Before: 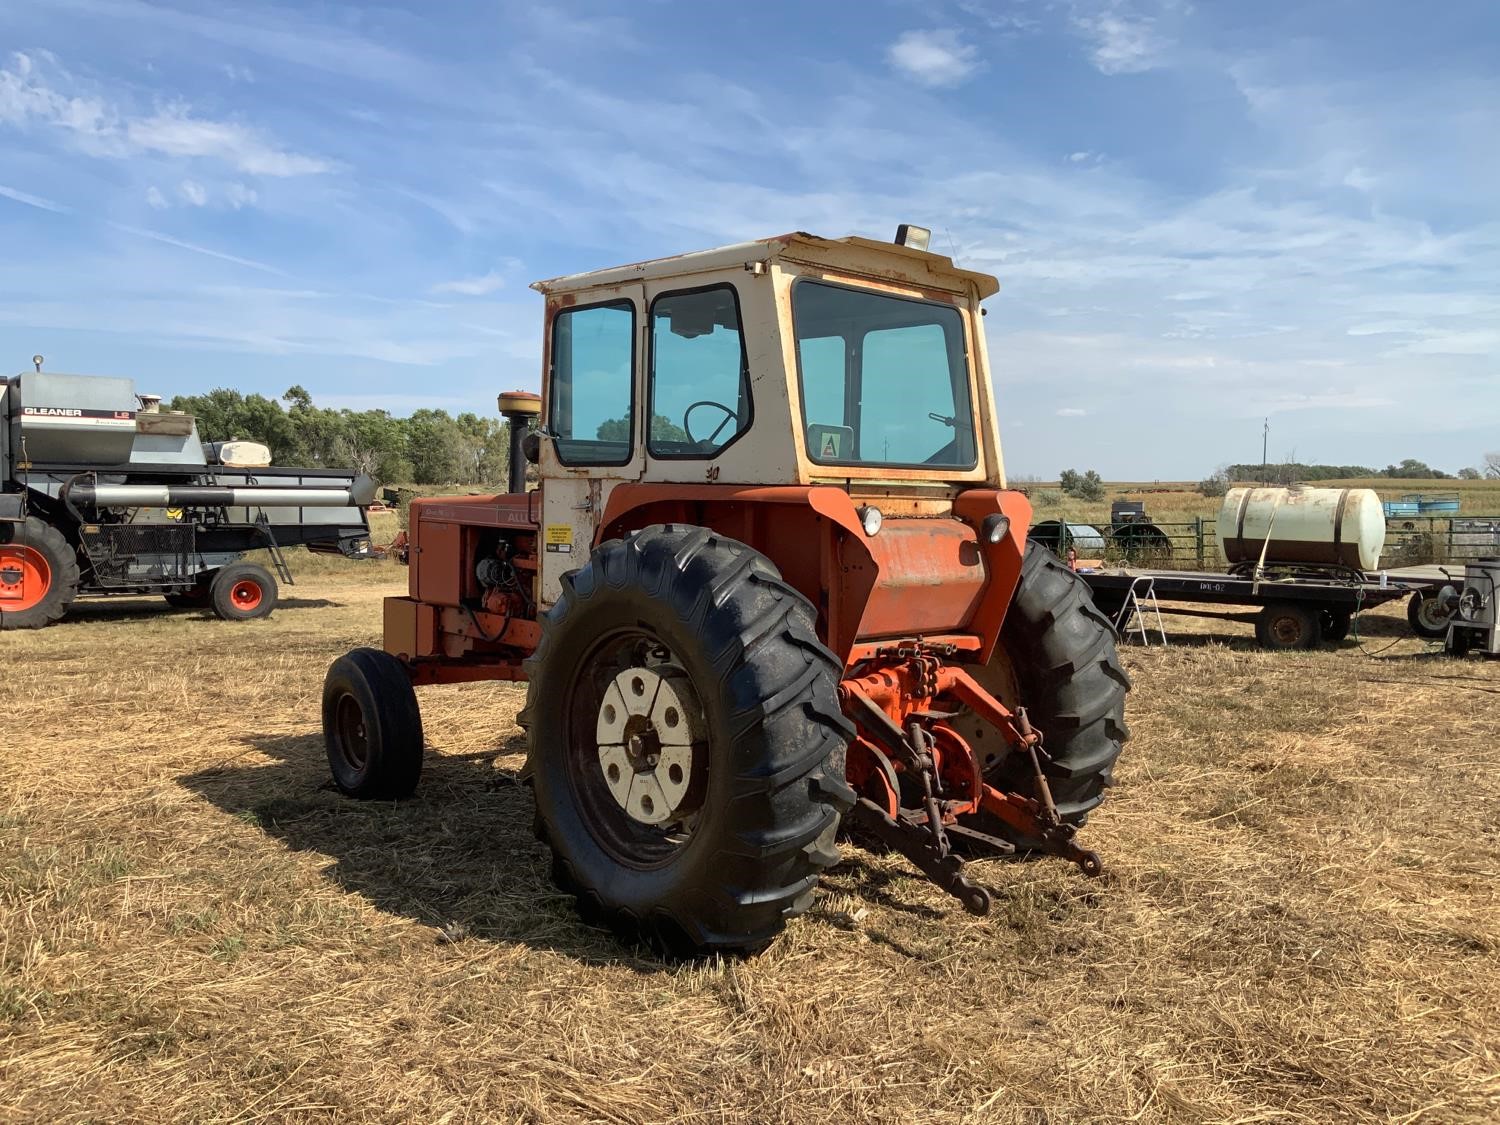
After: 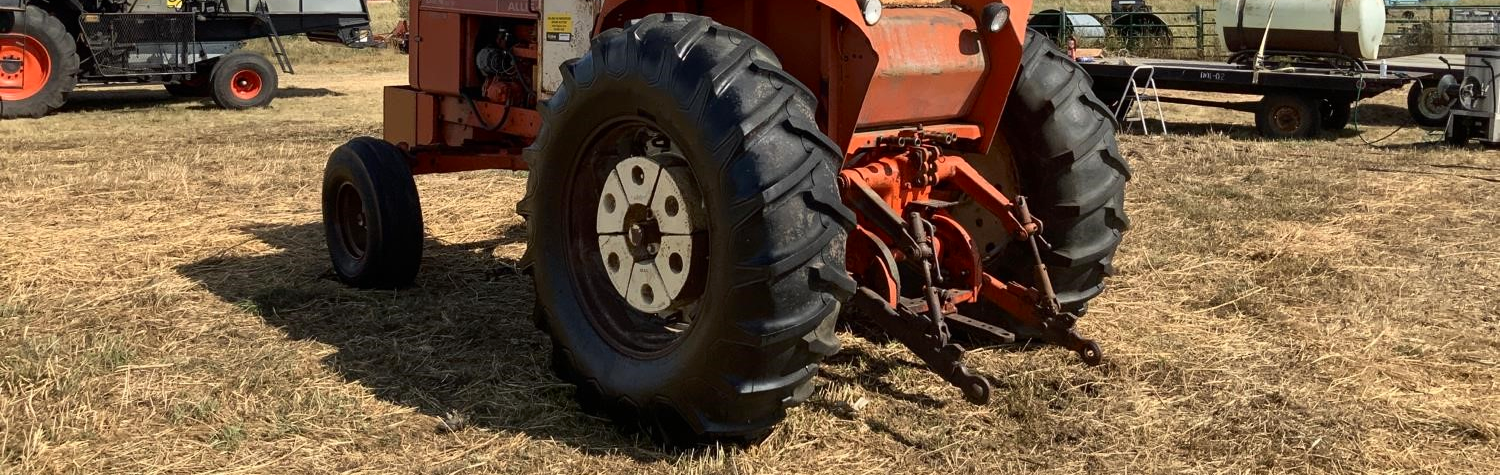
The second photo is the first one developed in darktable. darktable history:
contrast brightness saturation: contrast 0.136
crop: top 45.457%, bottom 12.237%
